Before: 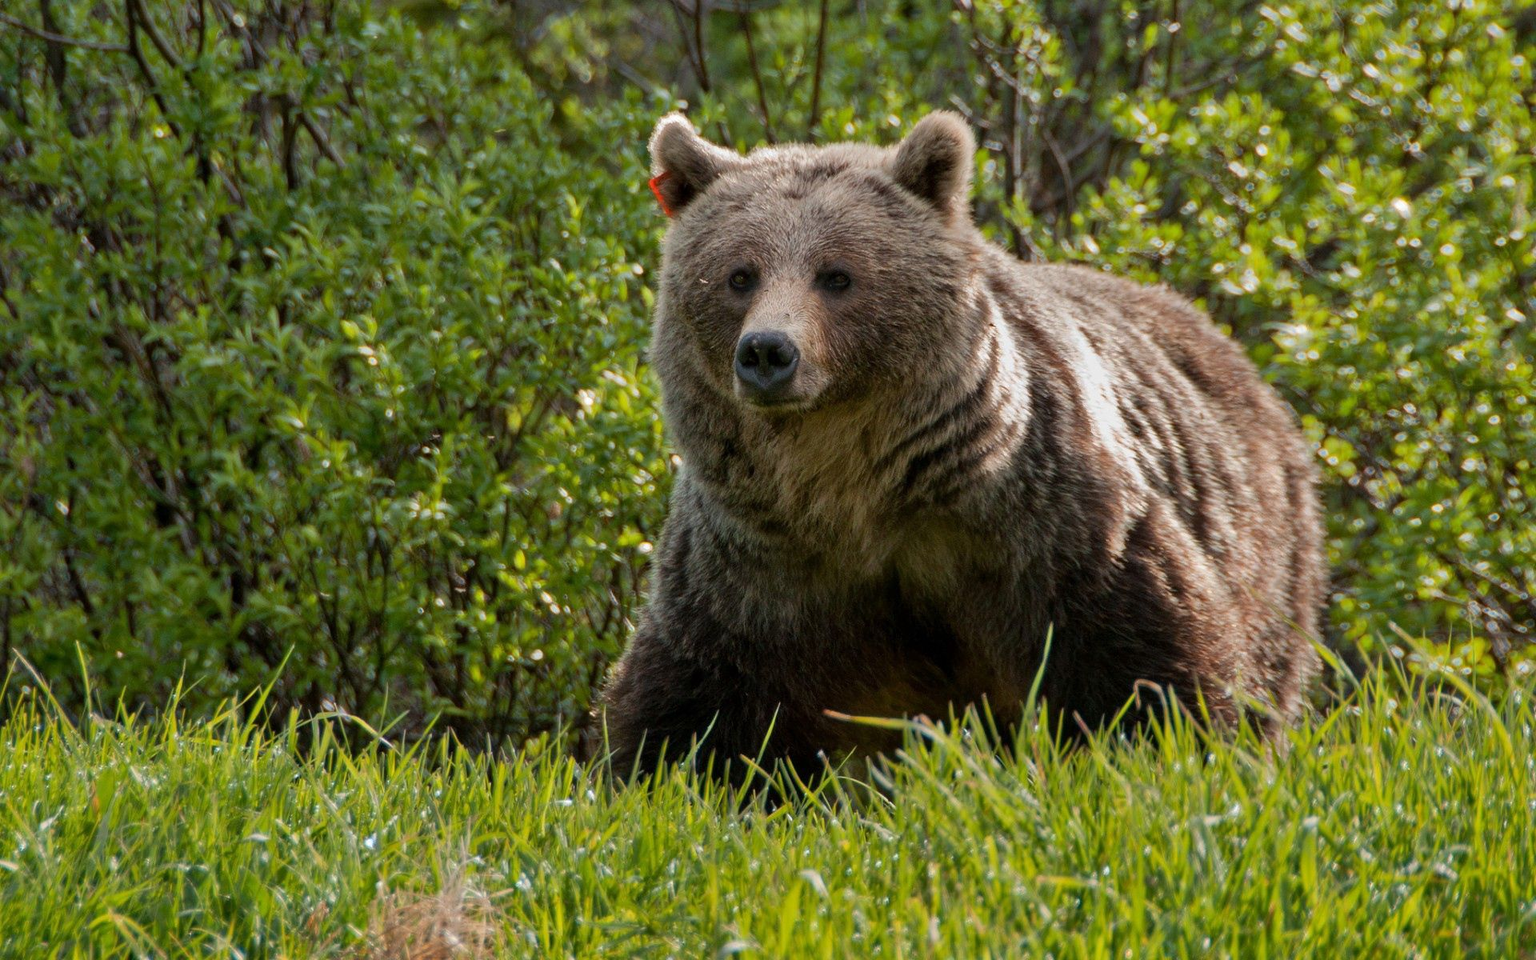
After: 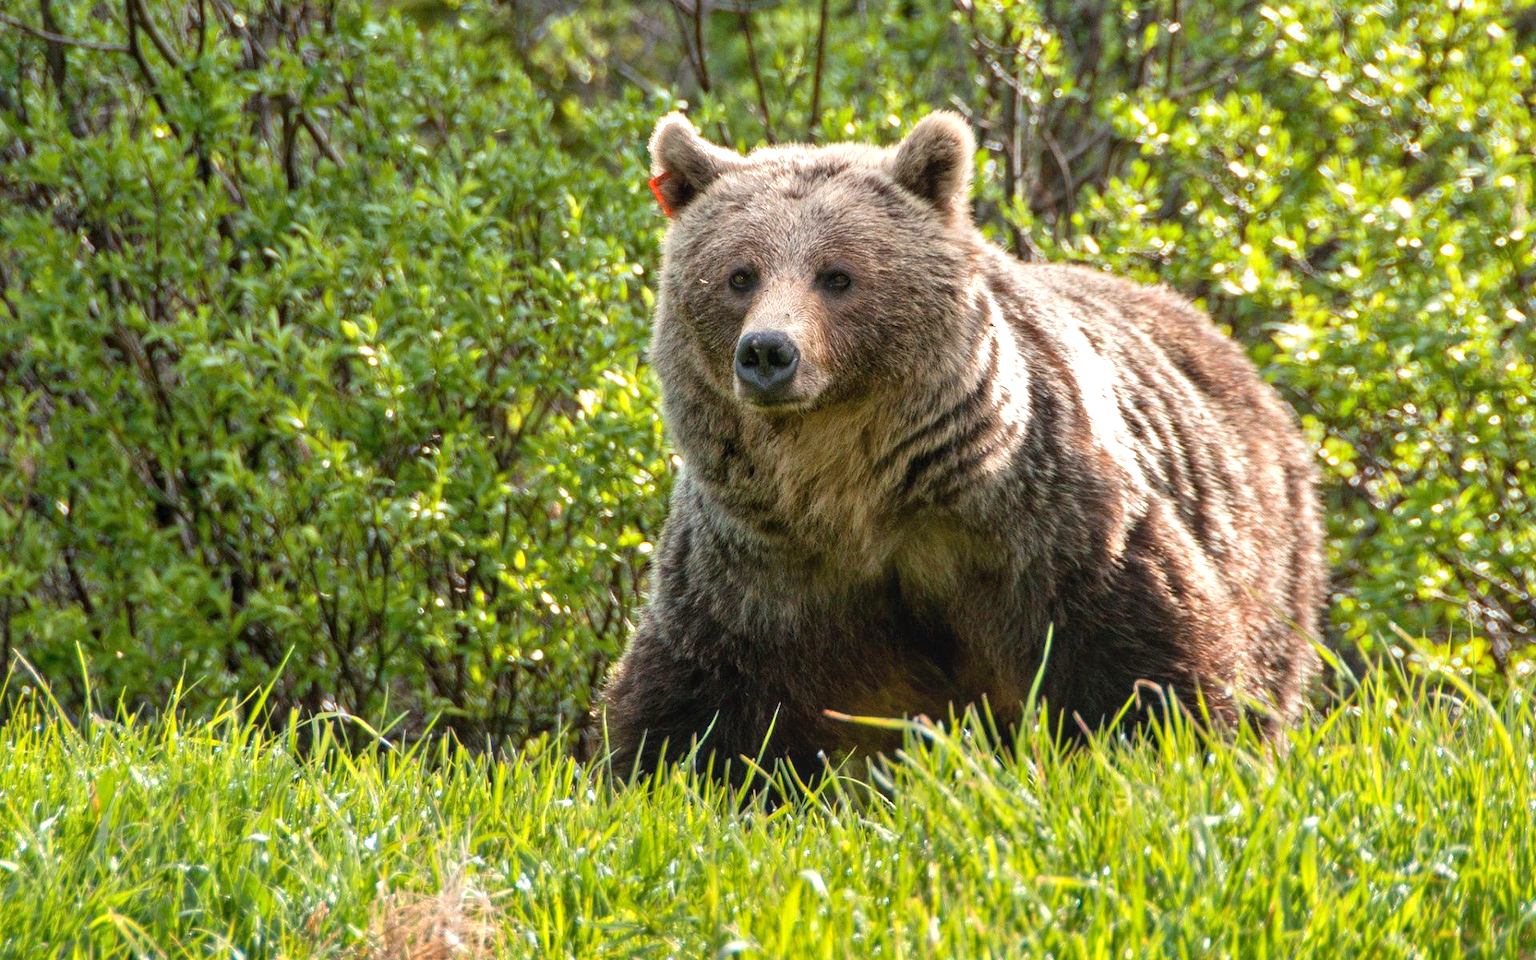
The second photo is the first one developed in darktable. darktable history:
exposure: black level correction 0, exposure 1.001 EV, compensate highlight preservation false
local contrast: detail 110%
